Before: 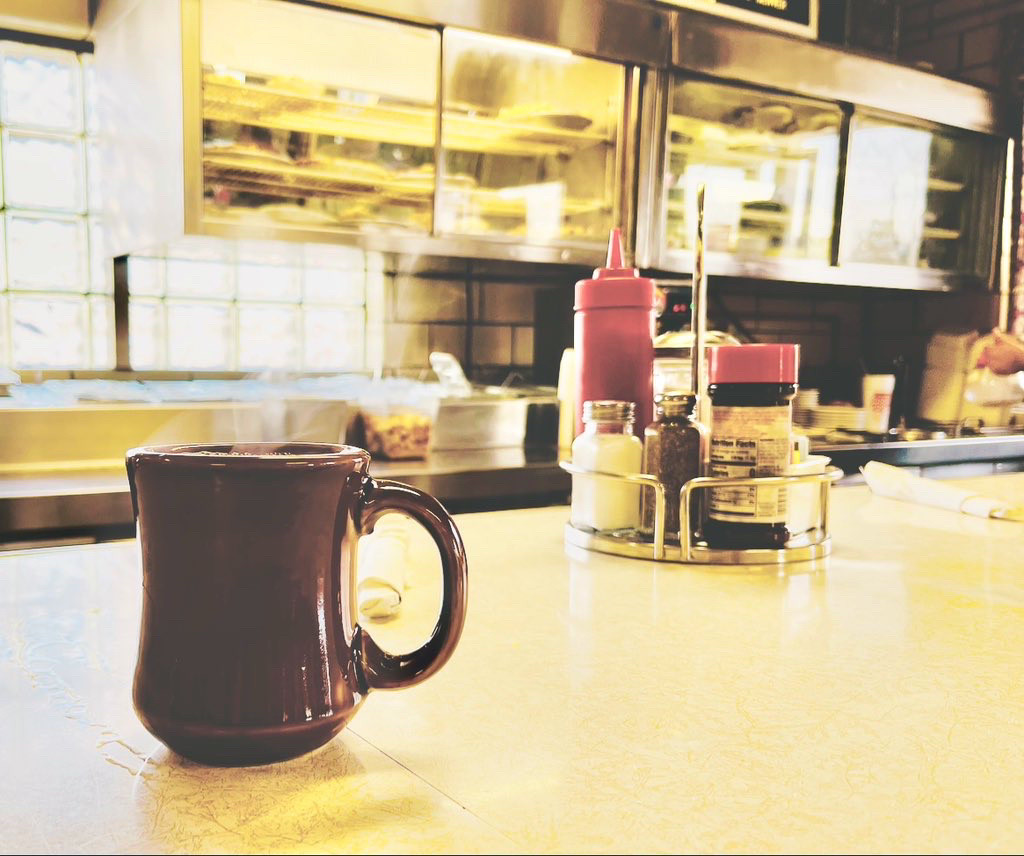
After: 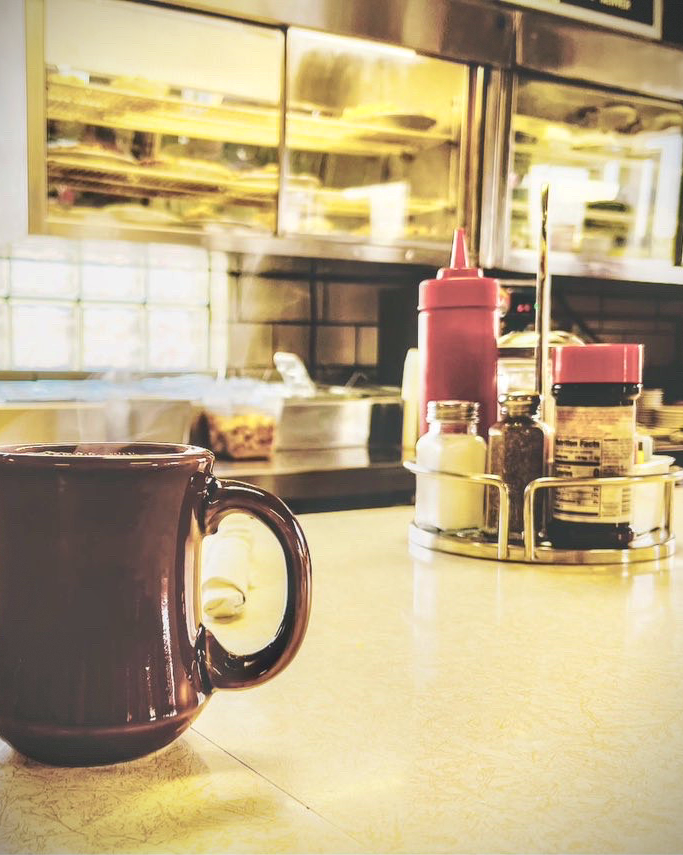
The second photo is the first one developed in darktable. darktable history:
local contrast: highlights 28%, detail 130%
crop and rotate: left 15.272%, right 17.986%
vignetting: fall-off radius 61.17%, brightness -0.576, saturation -0.258, dithering 8-bit output
